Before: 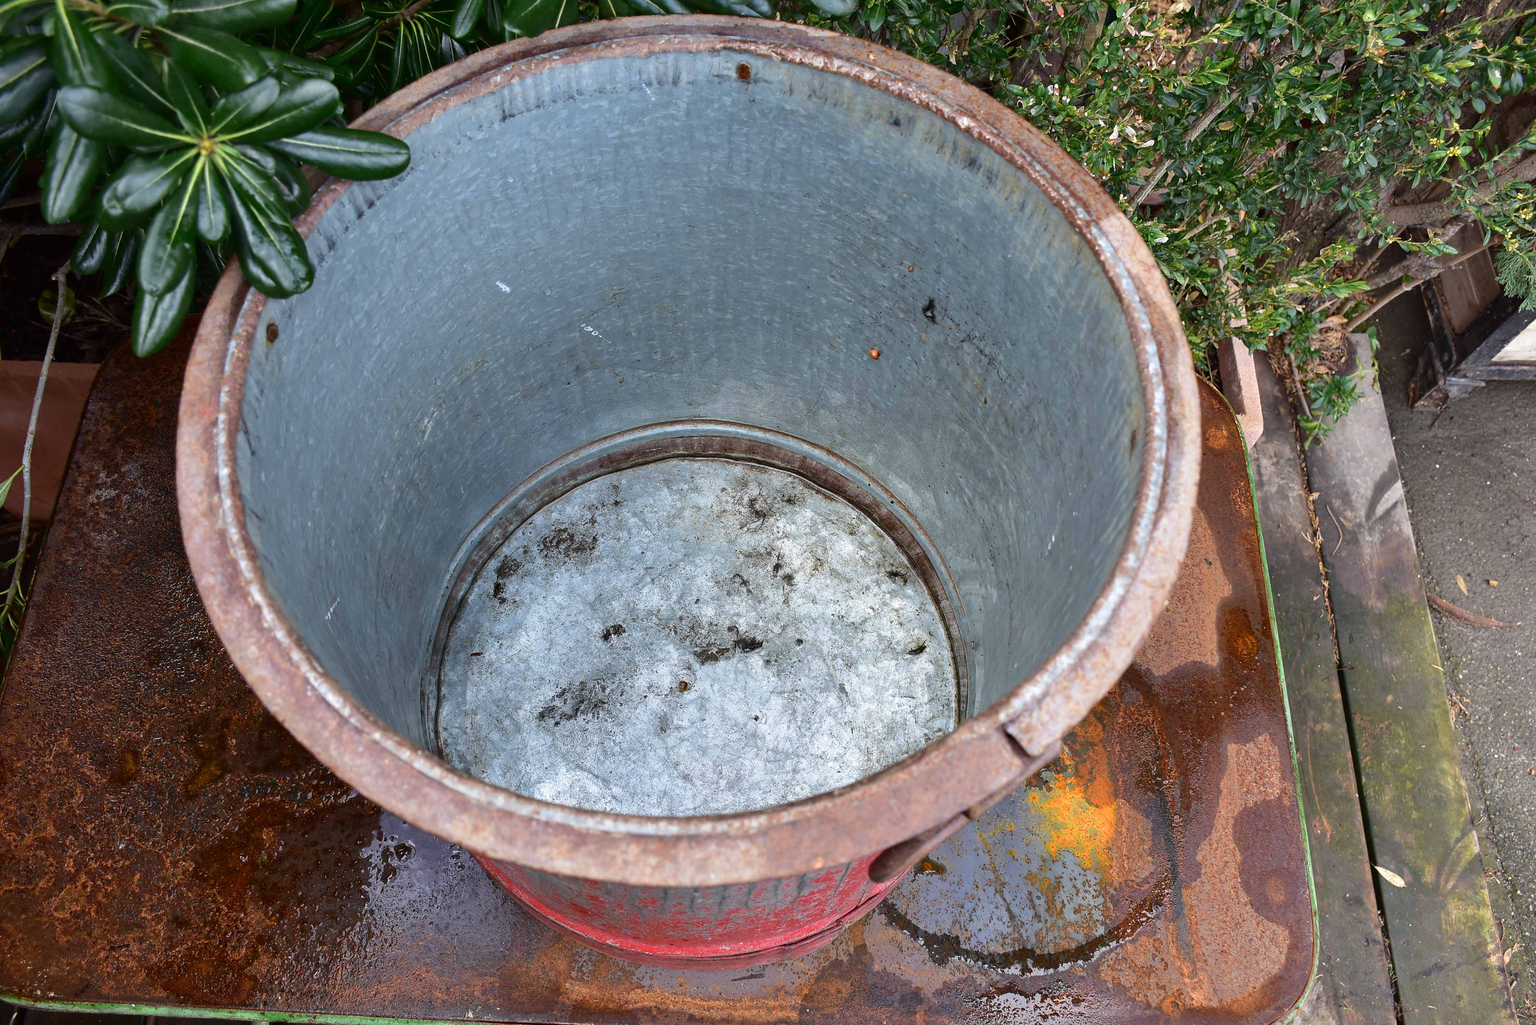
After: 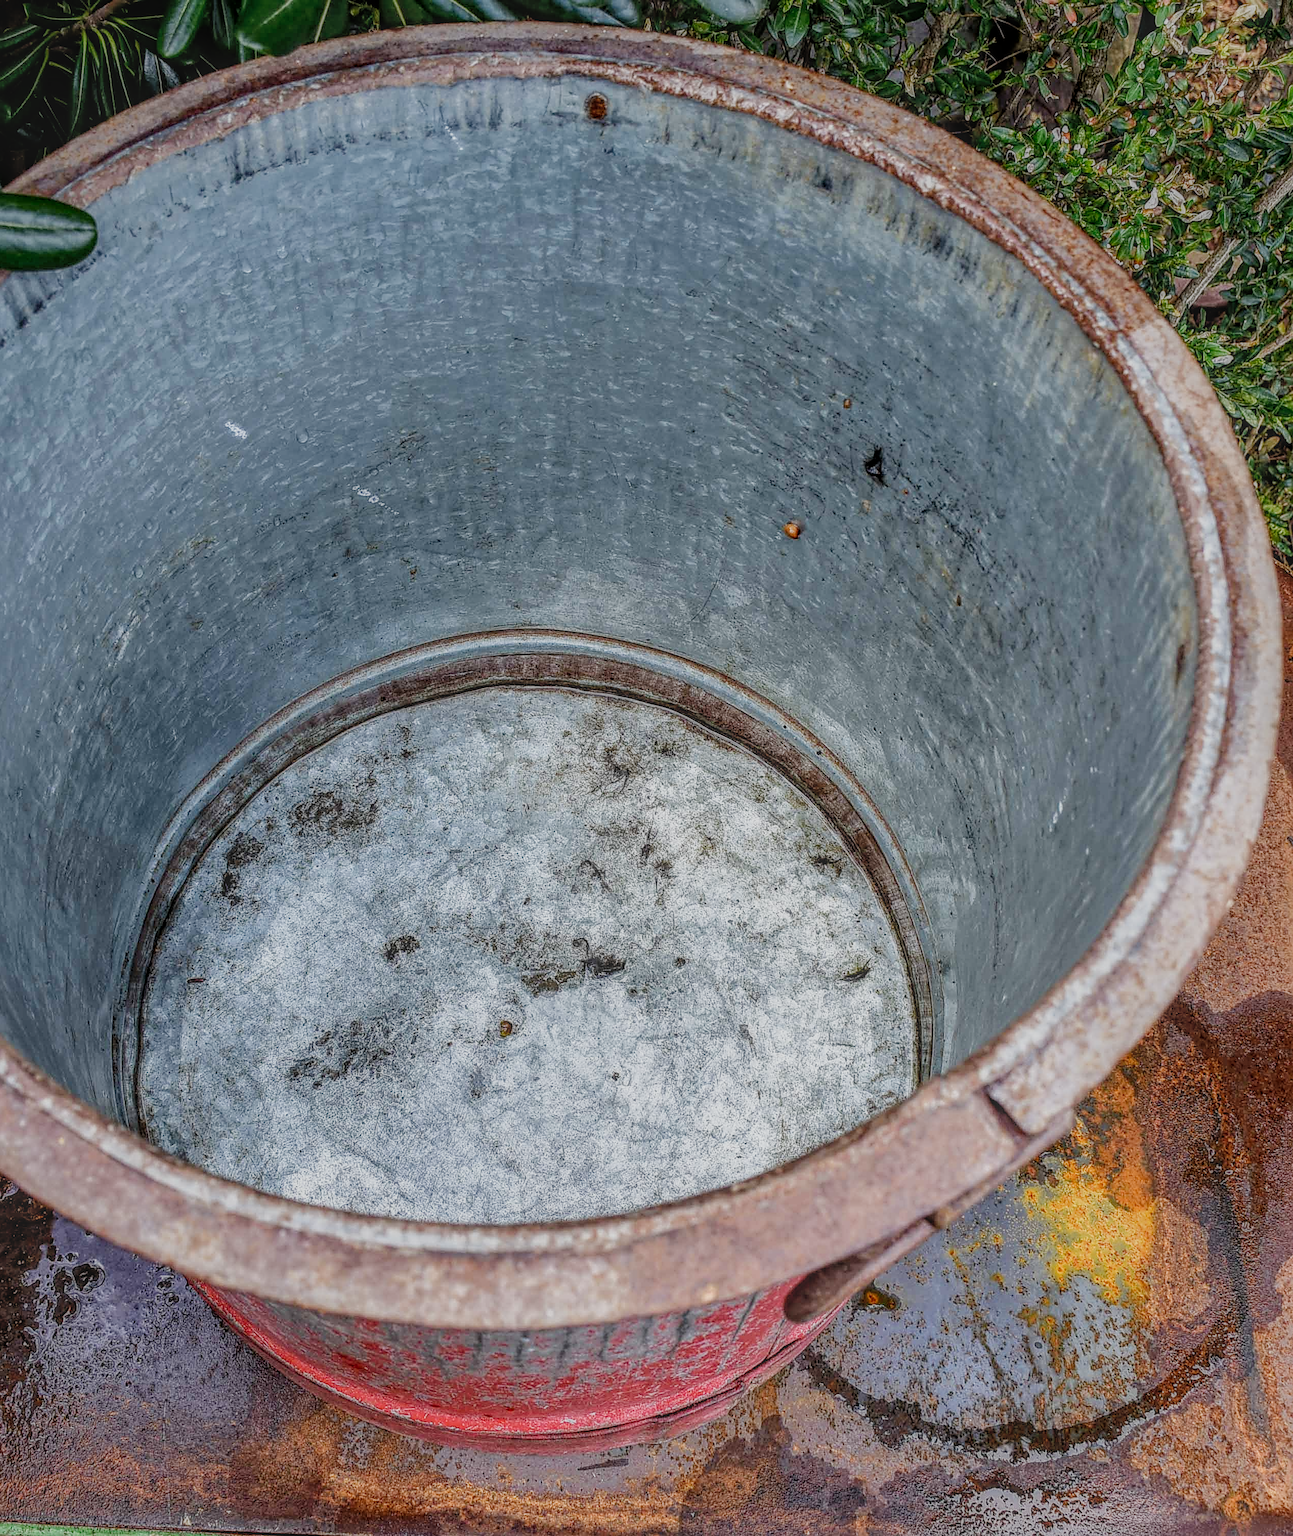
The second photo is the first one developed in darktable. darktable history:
filmic rgb: black relative exposure -7.65 EV, white relative exposure 4.56 EV, threshold 5.94 EV, hardness 3.61, contrast 1.052, preserve chrominance no, color science v5 (2021), enable highlight reconstruction true
sharpen: on, module defaults
crop and rotate: left 22.511%, right 21.277%
local contrast: highlights 20%, shadows 27%, detail 201%, midtone range 0.2
